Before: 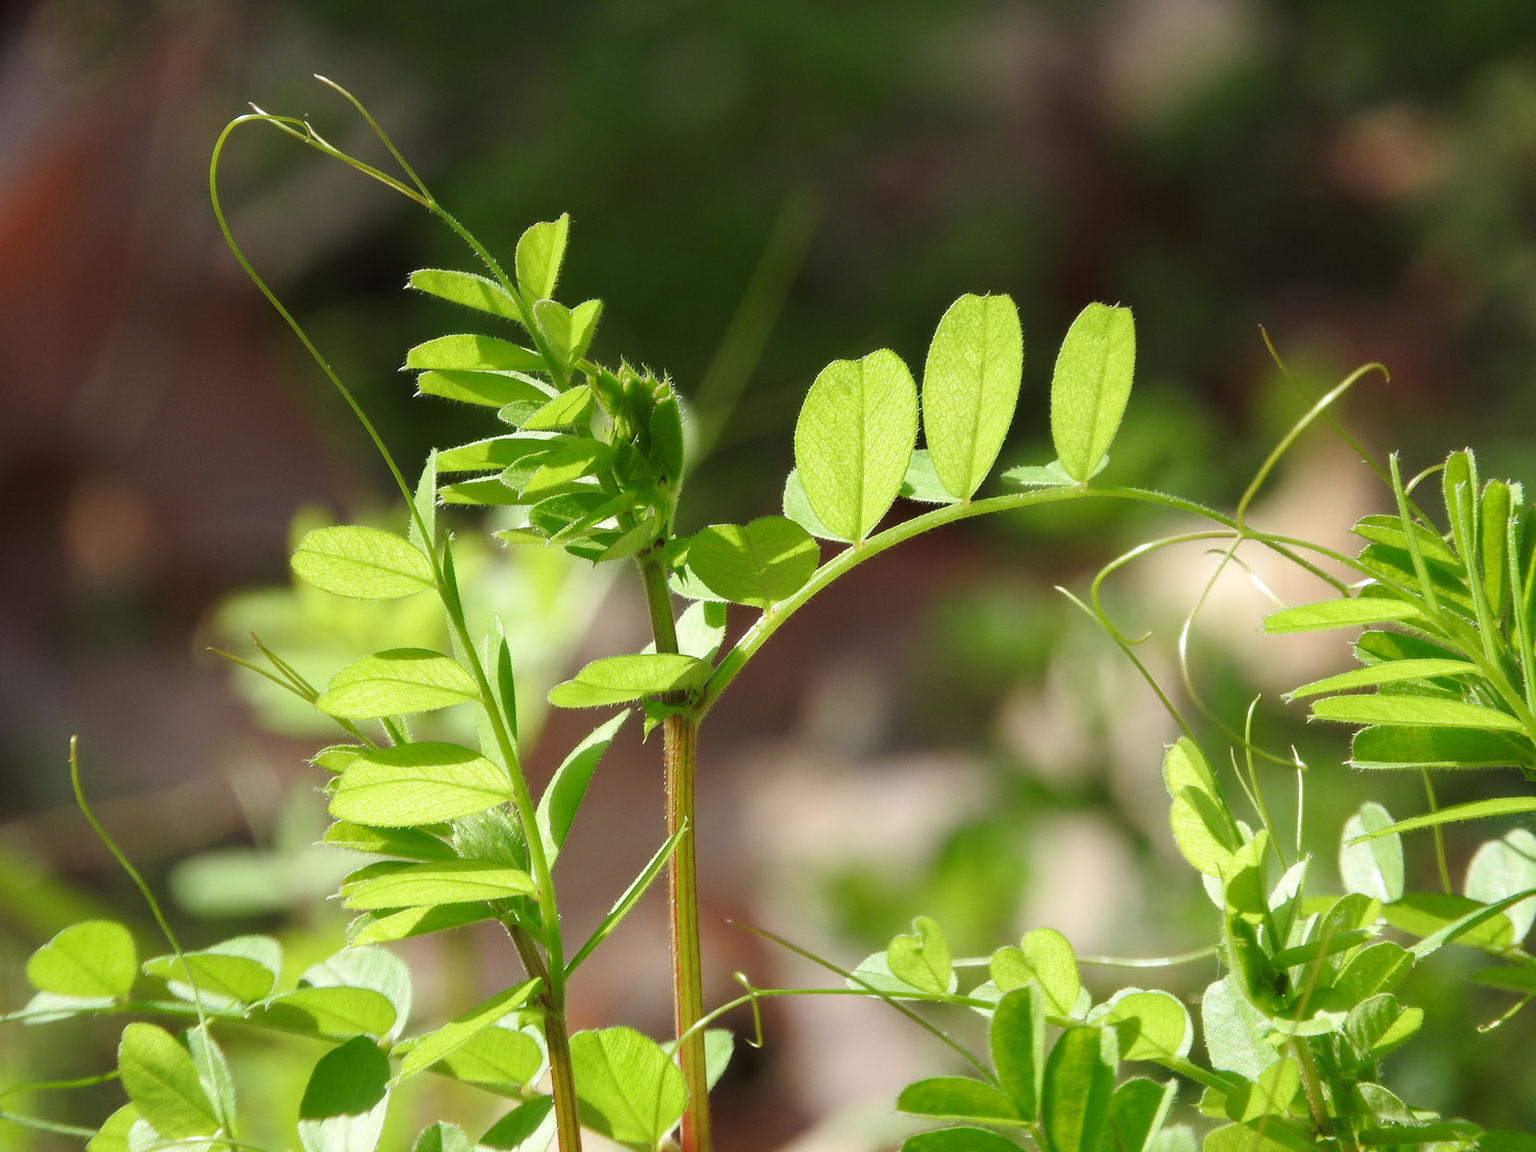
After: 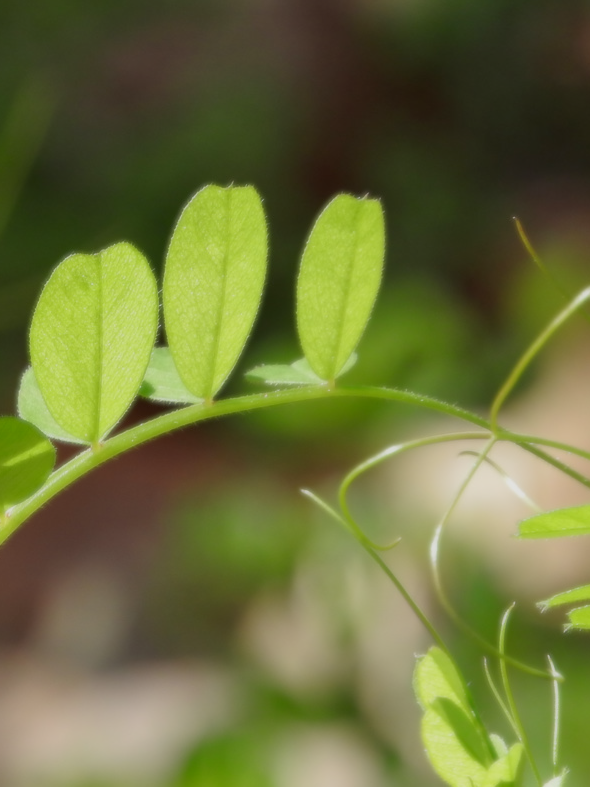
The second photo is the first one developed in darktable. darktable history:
soften: size 8.67%, mix 49%
crop and rotate: left 49.936%, top 10.094%, right 13.136%, bottom 24.256%
tone equalizer: -8 EV 0.25 EV, -7 EV 0.417 EV, -6 EV 0.417 EV, -5 EV 0.25 EV, -3 EV -0.25 EV, -2 EV -0.417 EV, -1 EV -0.417 EV, +0 EV -0.25 EV, edges refinement/feathering 500, mask exposure compensation -1.57 EV, preserve details guided filter
exposure: black level correction 0.002, exposure -0.1 EV, compensate highlight preservation false
